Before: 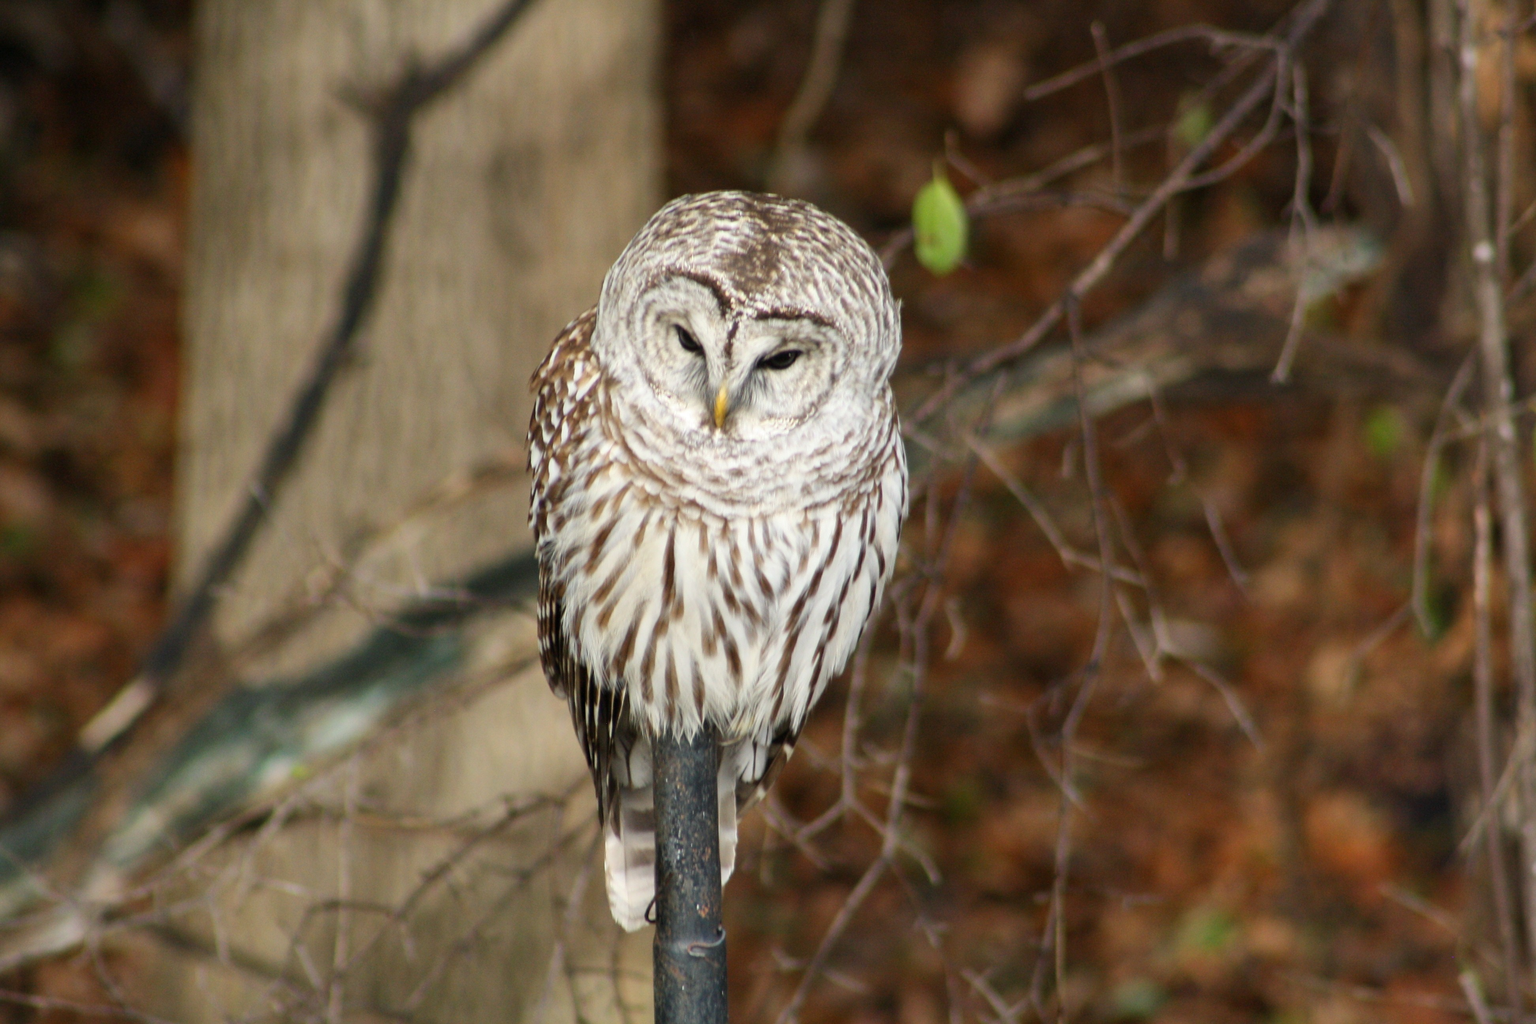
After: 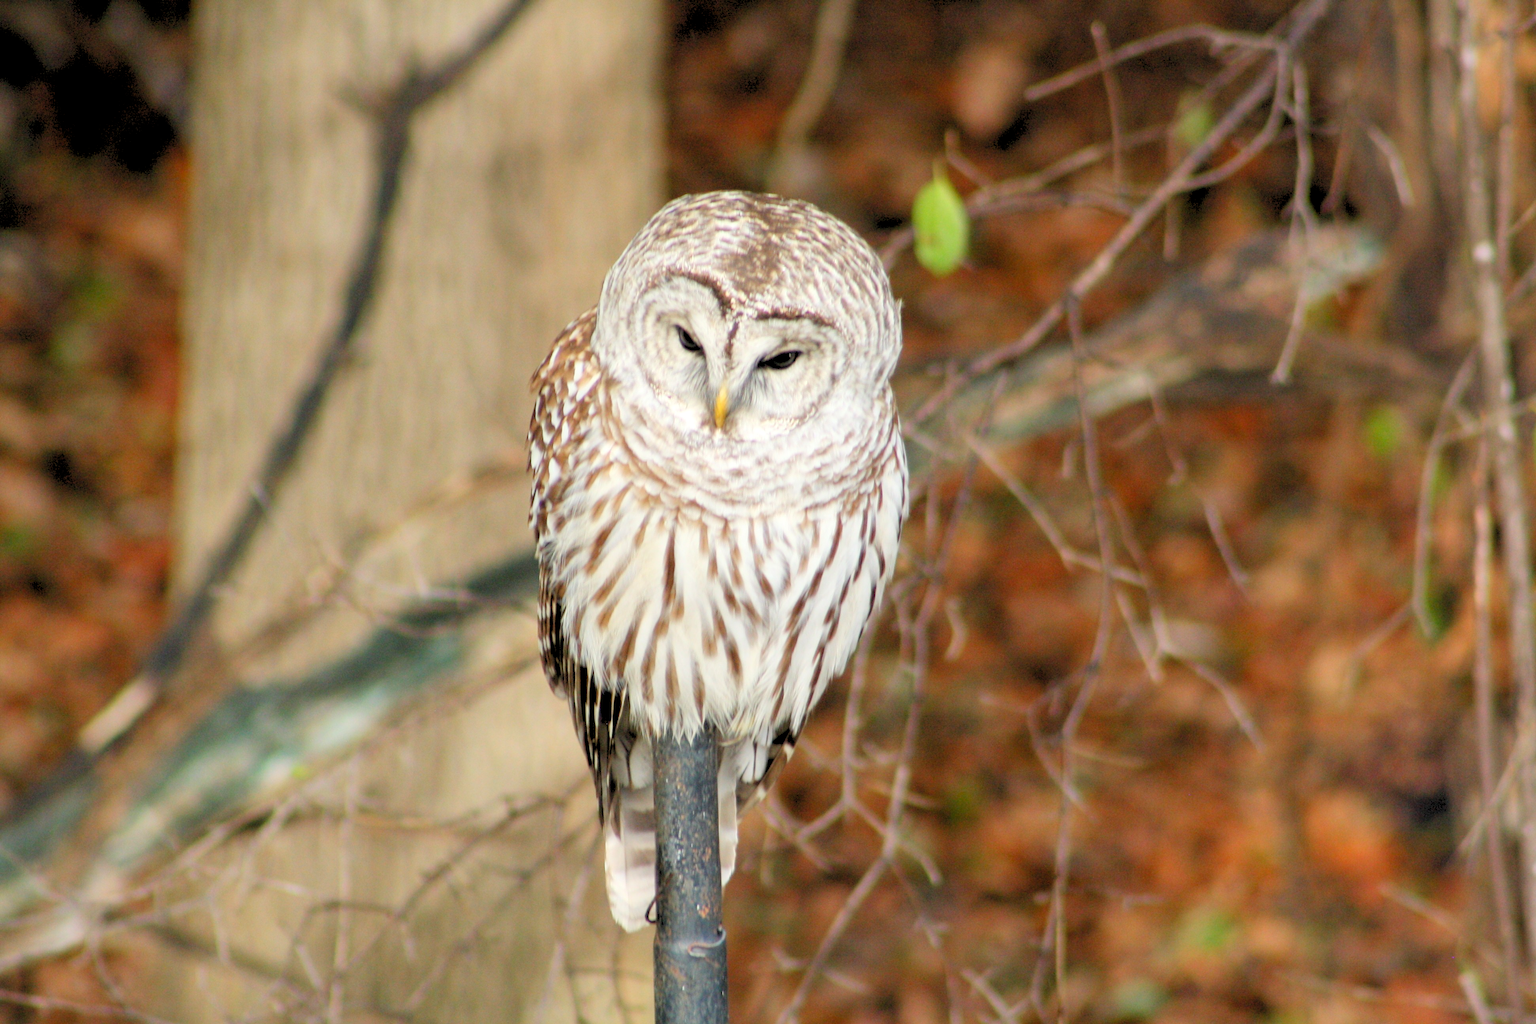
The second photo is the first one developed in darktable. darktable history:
levels: levels [0.072, 0.414, 0.976]
color balance: contrast fulcrum 17.78%
